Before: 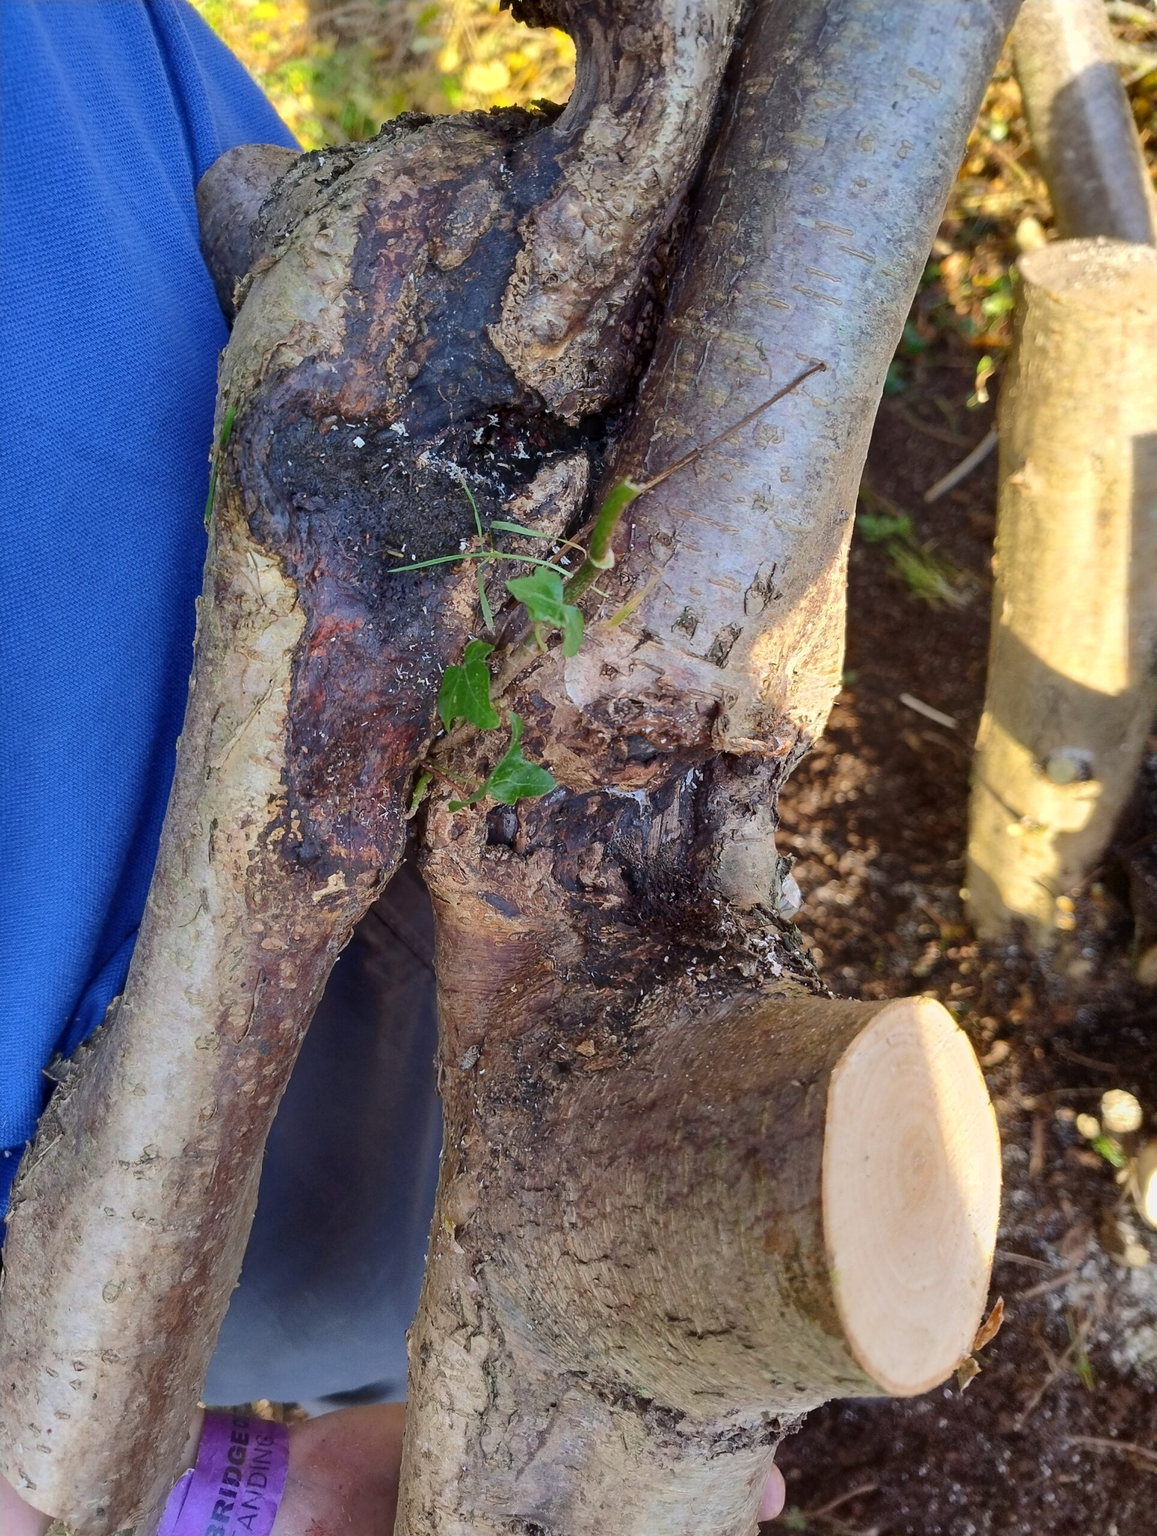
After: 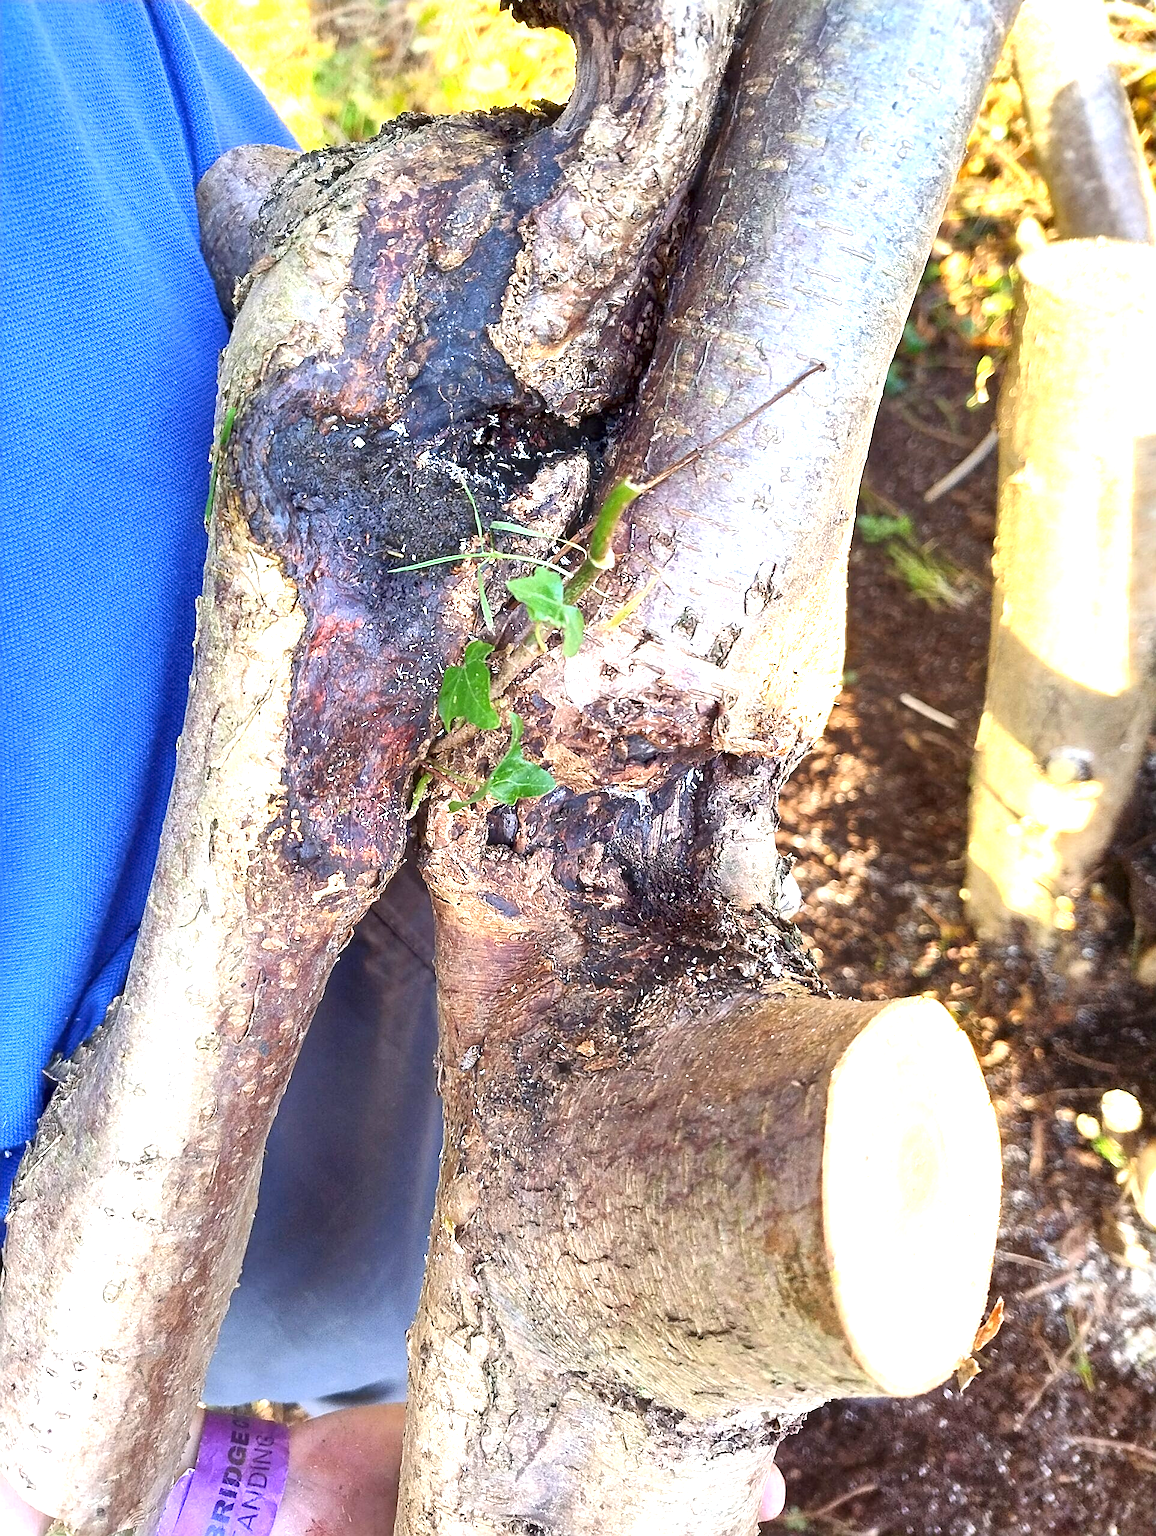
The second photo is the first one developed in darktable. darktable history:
exposure: black level correction 0, exposure 1.55 EV, compensate exposure bias true, compensate highlight preservation false
sharpen: amount 0.55
